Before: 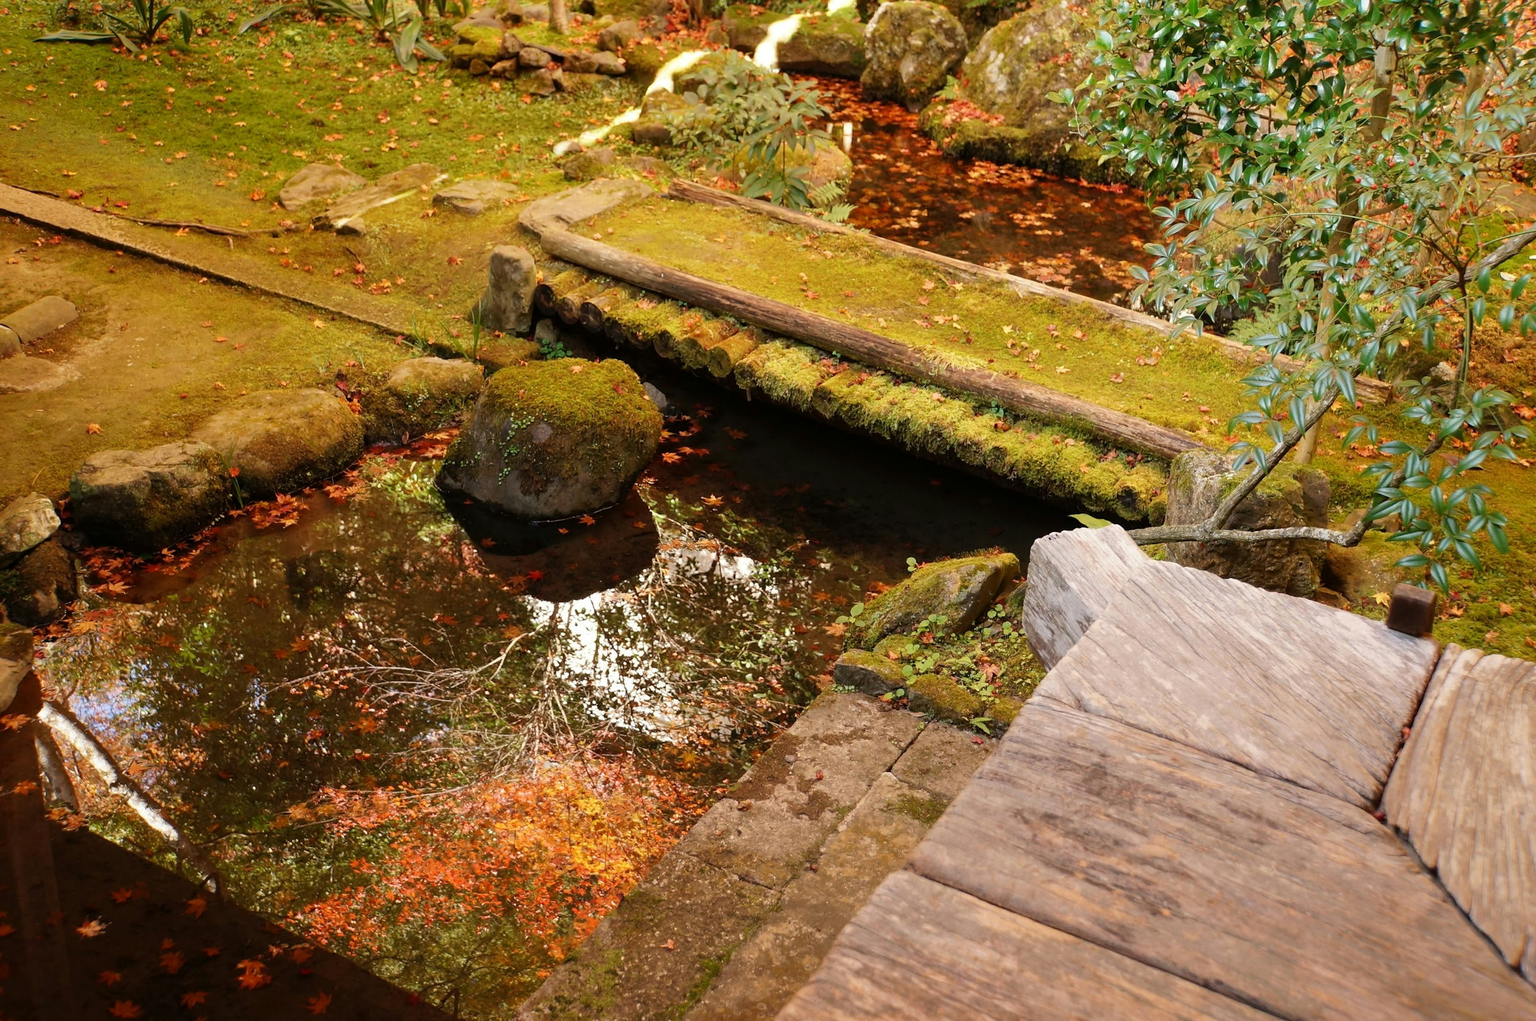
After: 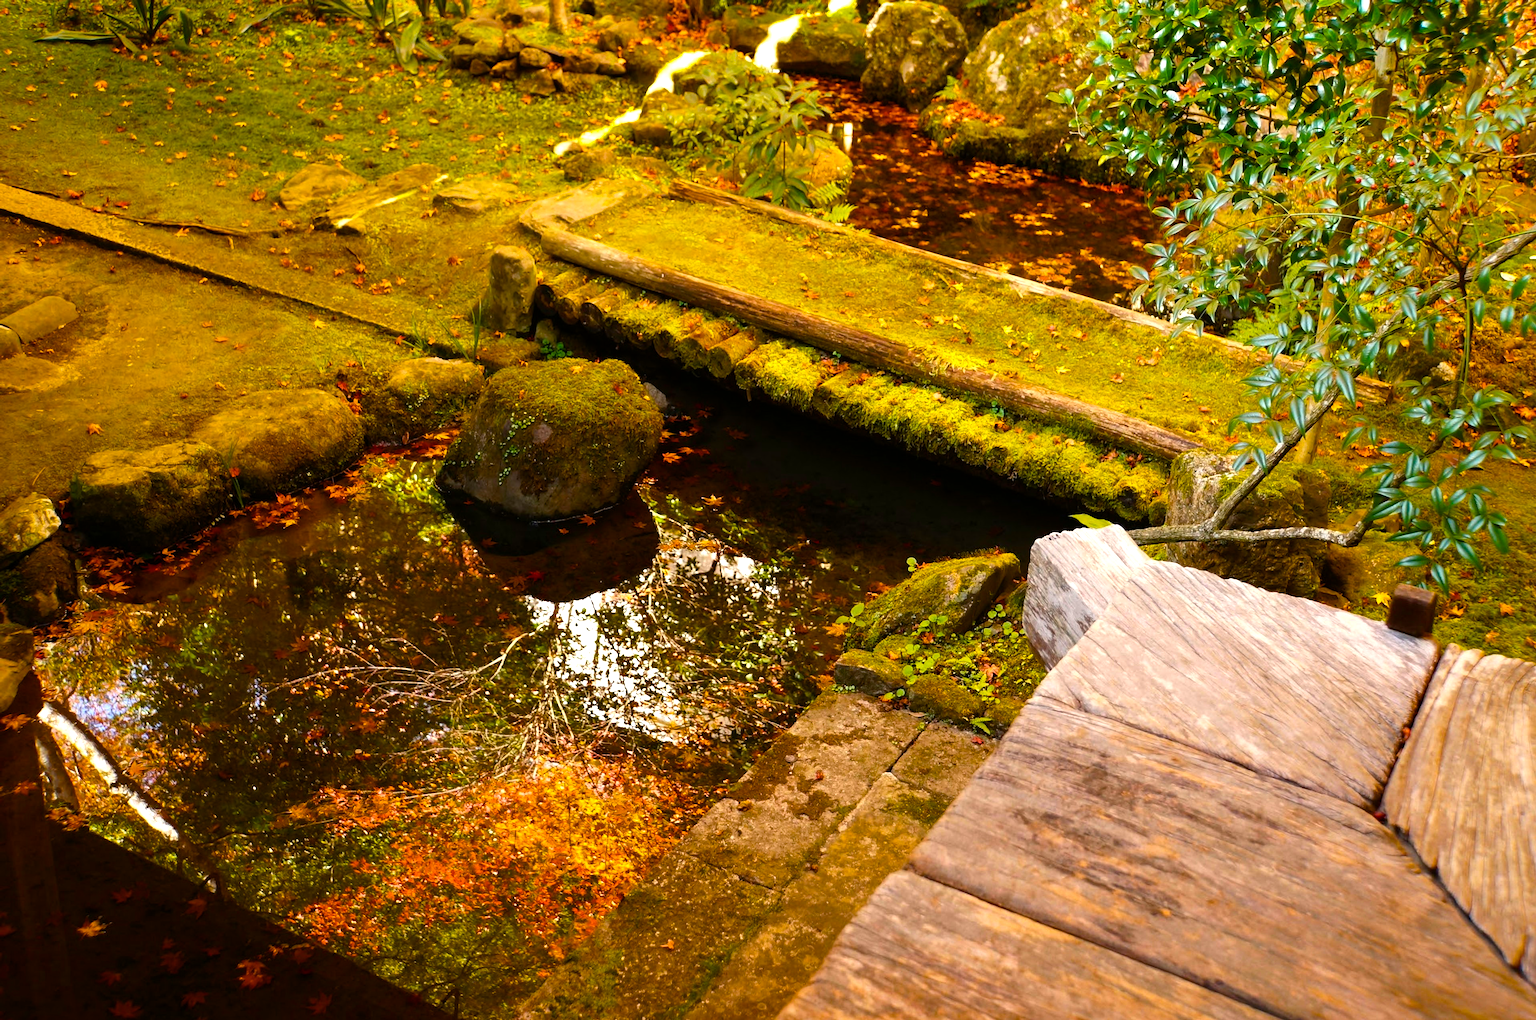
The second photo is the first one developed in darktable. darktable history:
color balance rgb: linear chroma grading › global chroma 9%, perceptual saturation grading › global saturation 36%, perceptual saturation grading › shadows 35%, perceptual brilliance grading › global brilliance 15%, perceptual brilliance grading › shadows -35%, global vibrance 15%
